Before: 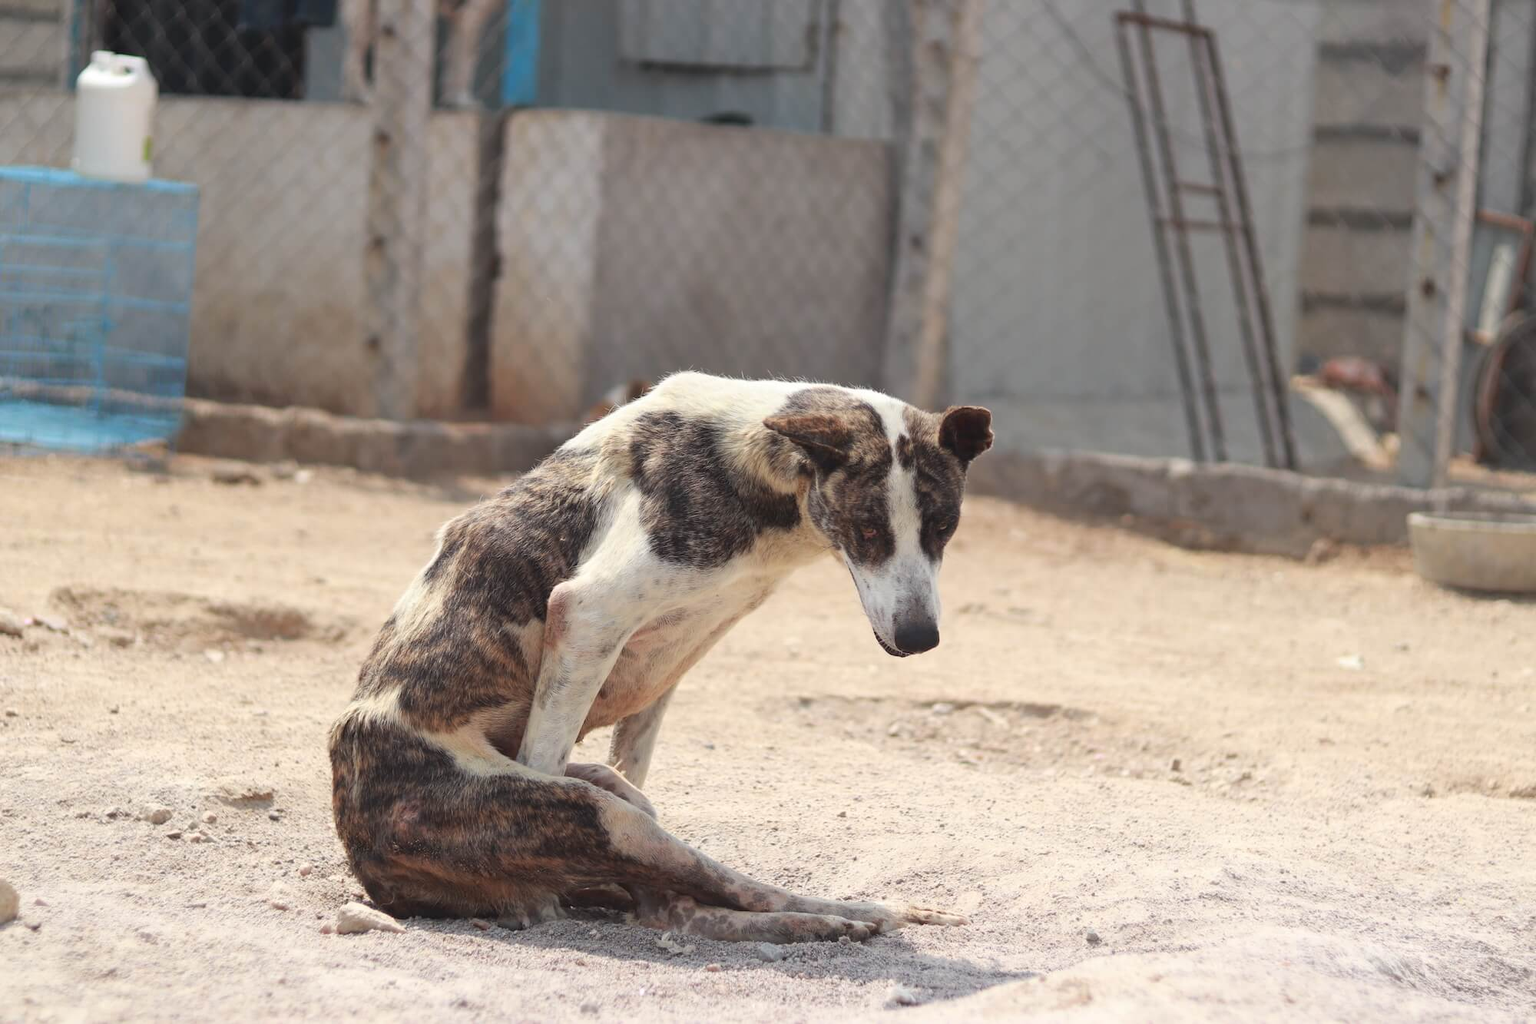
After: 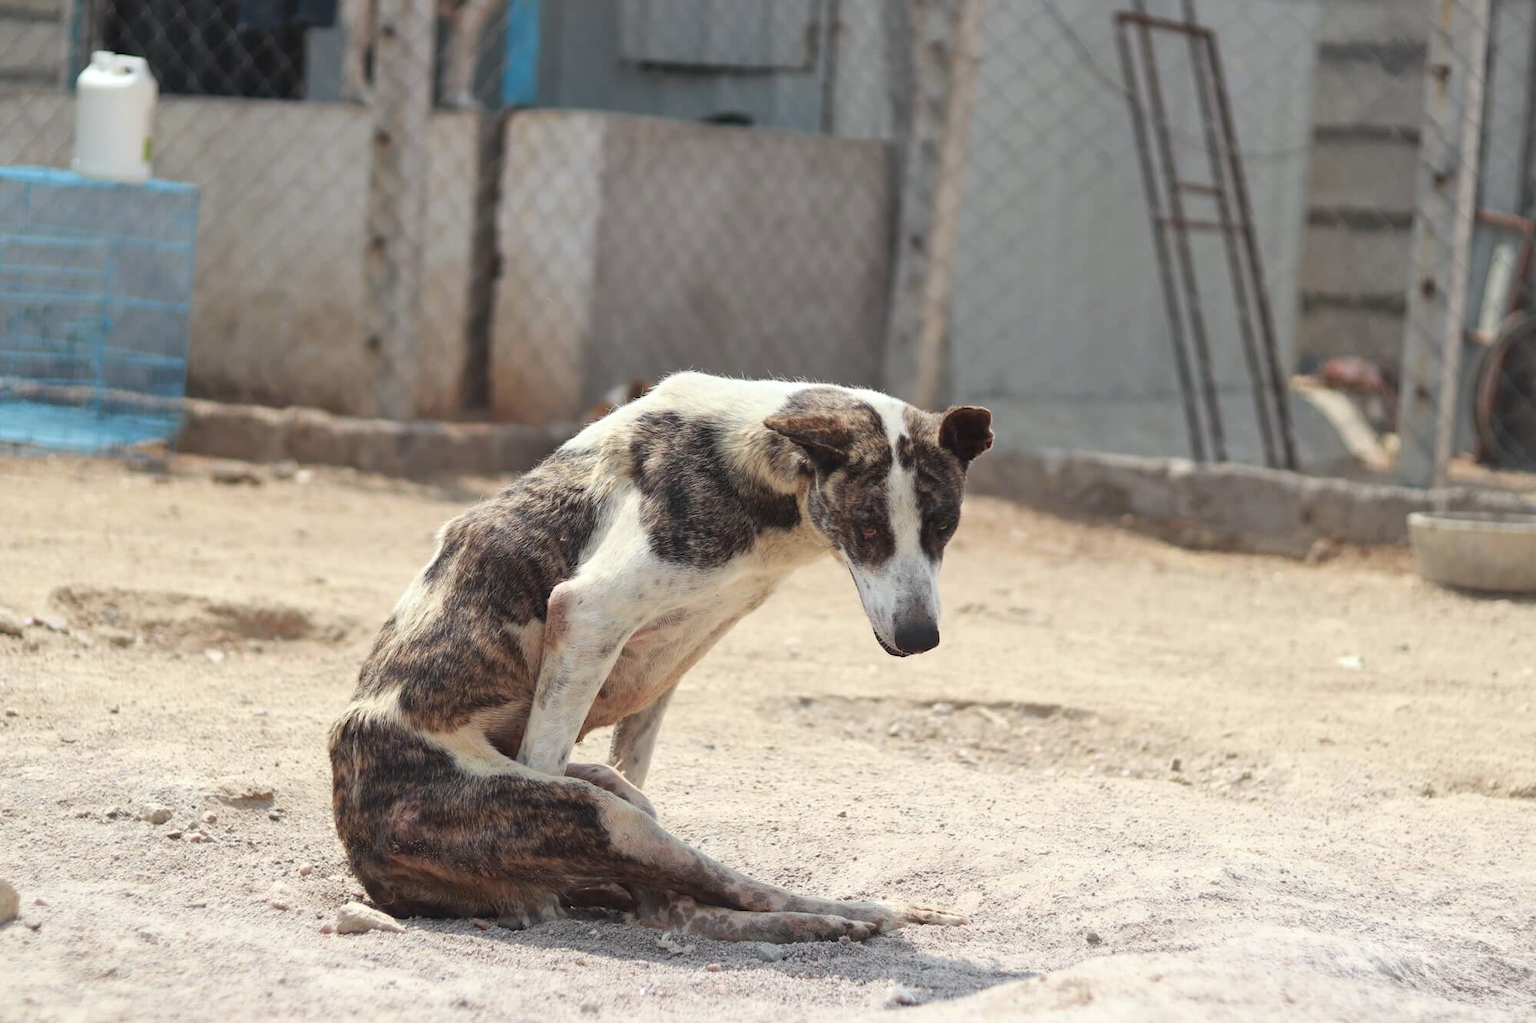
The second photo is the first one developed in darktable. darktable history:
white balance: red 0.978, blue 0.999
local contrast: mode bilateral grid, contrast 20, coarseness 50, detail 120%, midtone range 0.2
